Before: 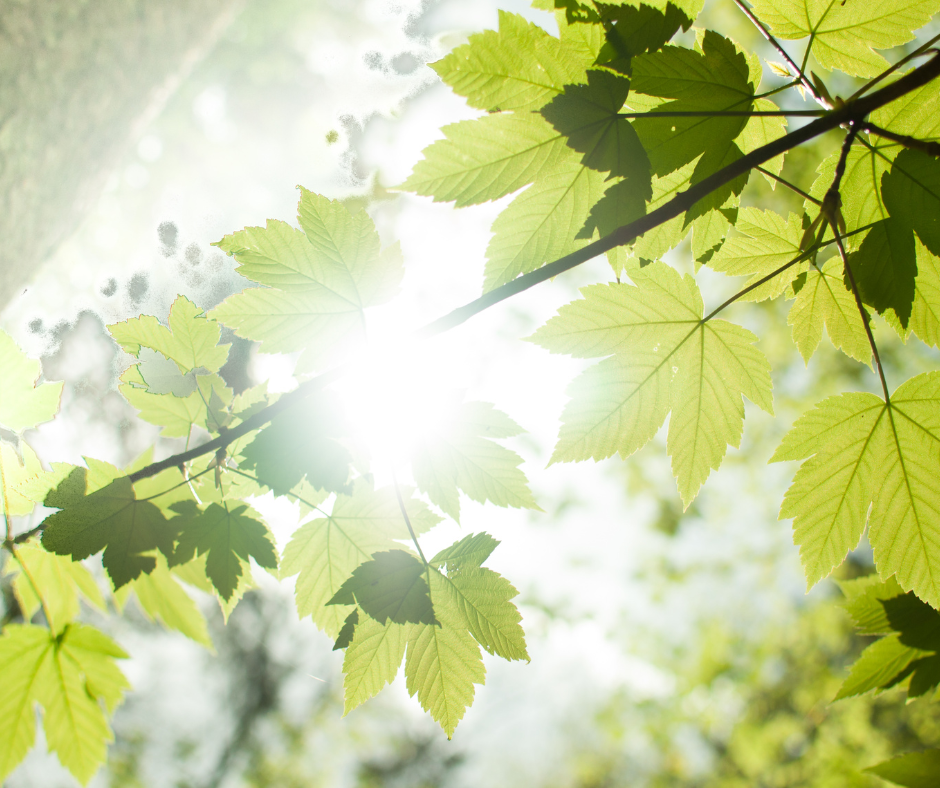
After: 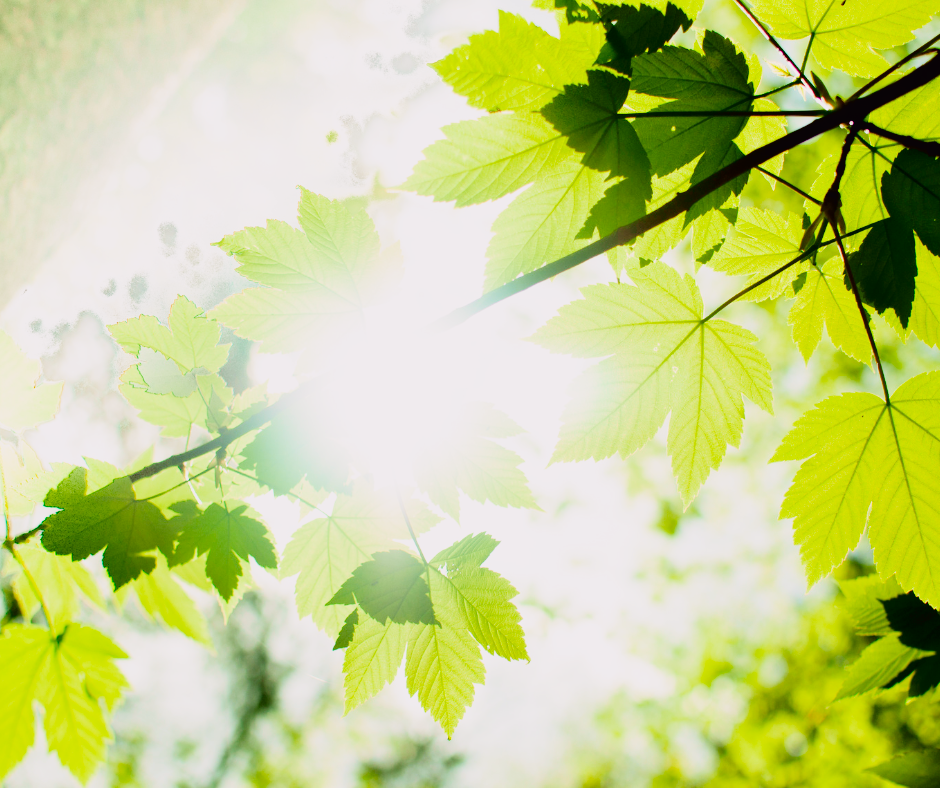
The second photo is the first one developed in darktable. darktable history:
tone curve: curves: ch0 [(0, 0.011) (0.053, 0.026) (0.174, 0.115) (0.398, 0.444) (0.673, 0.775) (0.829, 0.906) (0.991, 0.981)]; ch1 [(0, 0) (0.276, 0.206) (0.409, 0.383) (0.473, 0.458) (0.492, 0.501) (0.512, 0.513) (0.54, 0.543) (0.585, 0.617) (0.659, 0.686) (0.78, 0.8) (1, 1)]; ch2 [(0, 0) (0.438, 0.449) (0.473, 0.469) (0.503, 0.5) (0.523, 0.534) (0.562, 0.594) (0.612, 0.635) (0.695, 0.713) (1, 1)], color space Lab, independent channels, preserve colors none
filmic rgb: black relative exposure -5 EV, white relative exposure 3.97 EV, hardness 2.91, contrast 1.187, add noise in highlights 0.001, preserve chrominance no, color science v3 (2019), use custom middle-gray values true, contrast in highlights soft
color balance rgb: perceptual saturation grading › global saturation 20%, perceptual saturation grading › highlights 2.629%, perceptual saturation grading › shadows 50.037%, global vibrance 20%
